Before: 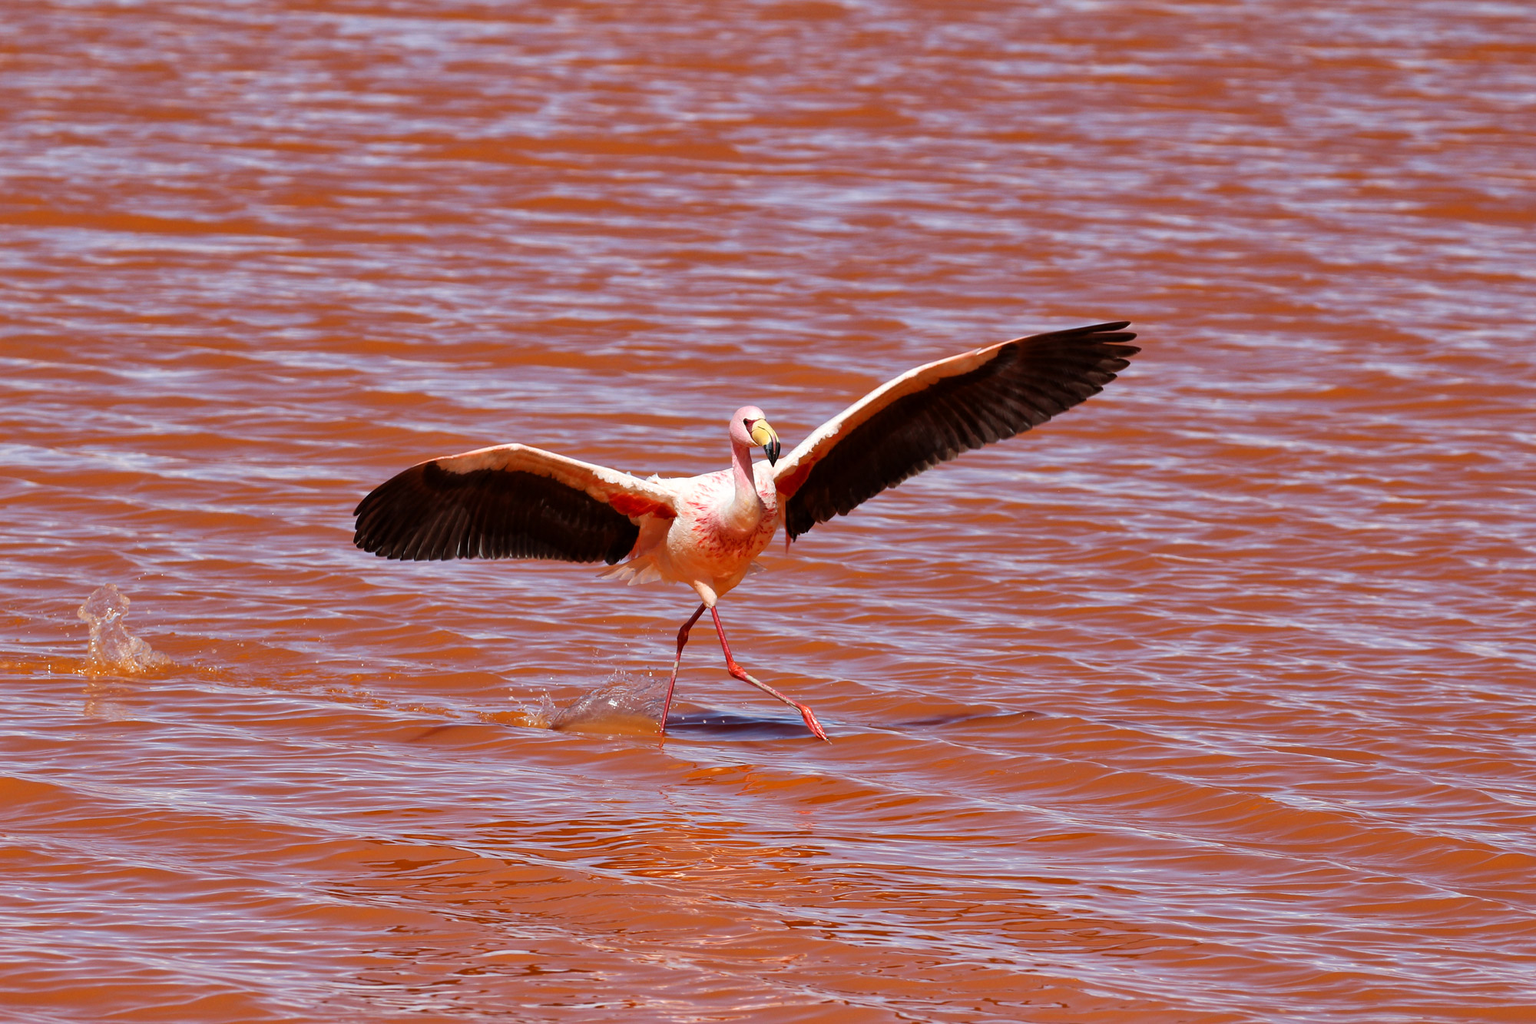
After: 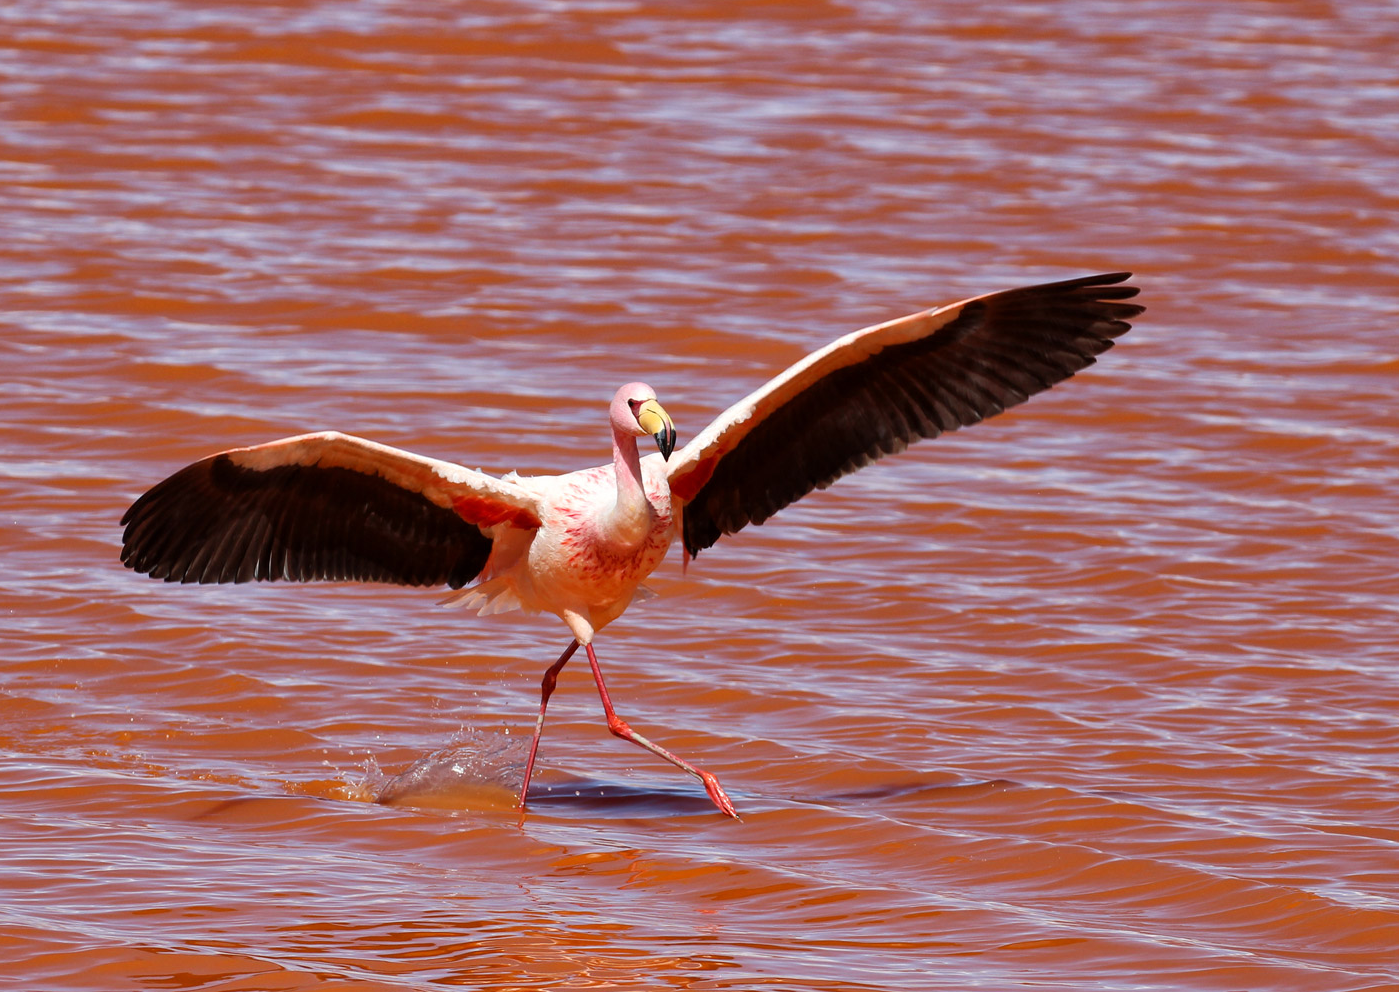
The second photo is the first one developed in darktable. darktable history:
crop and rotate: left 17.013%, top 10.965%, right 13.015%, bottom 14.585%
